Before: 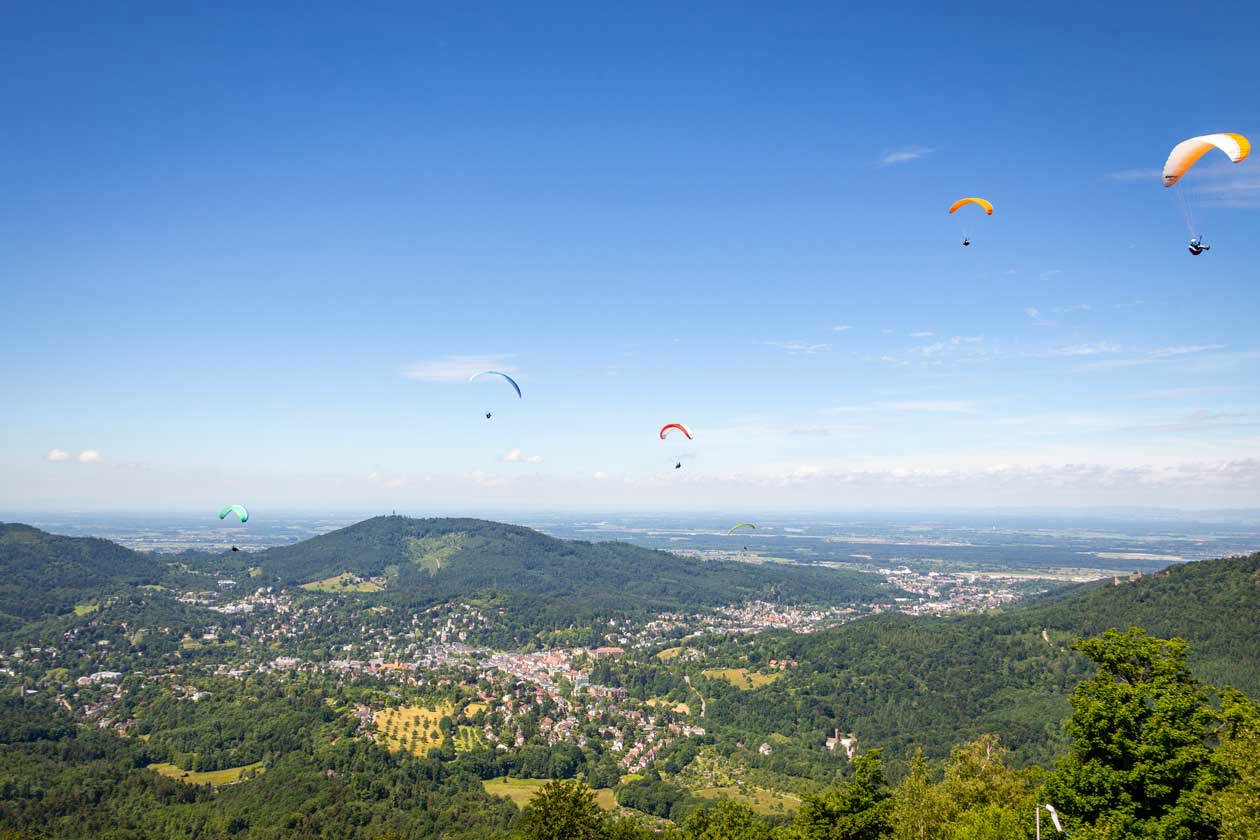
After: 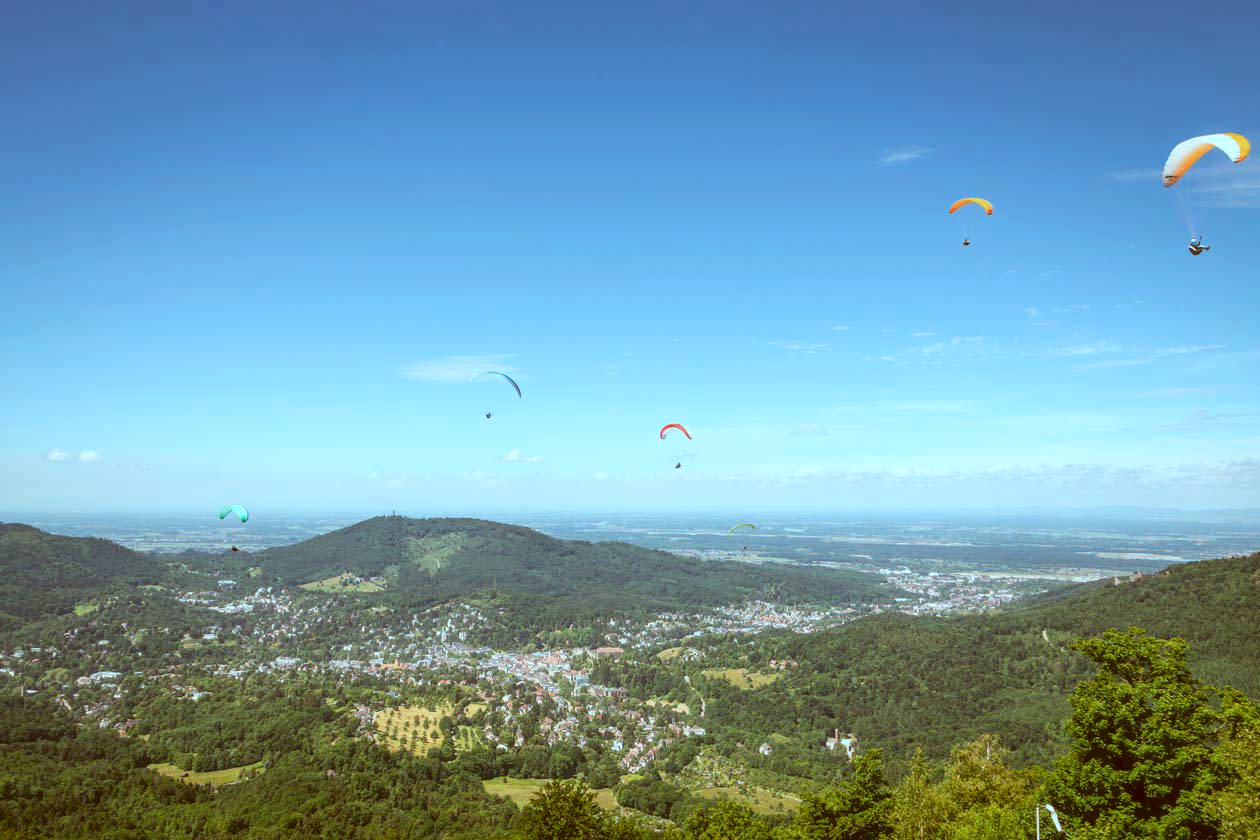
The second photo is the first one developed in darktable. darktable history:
color correction: highlights a* -14.62, highlights b* -16.22, shadows a* 10.12, shadows b* 29.4
haze removal: strength -0.1, adaptive false
